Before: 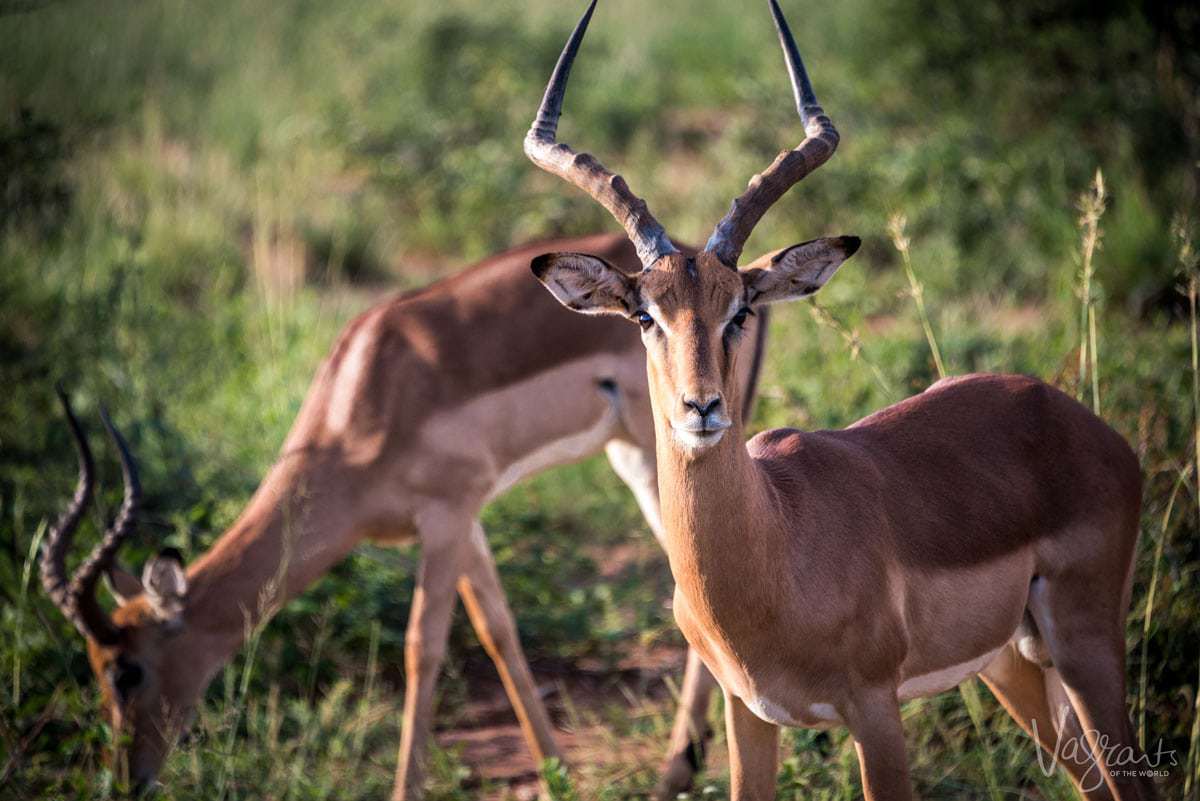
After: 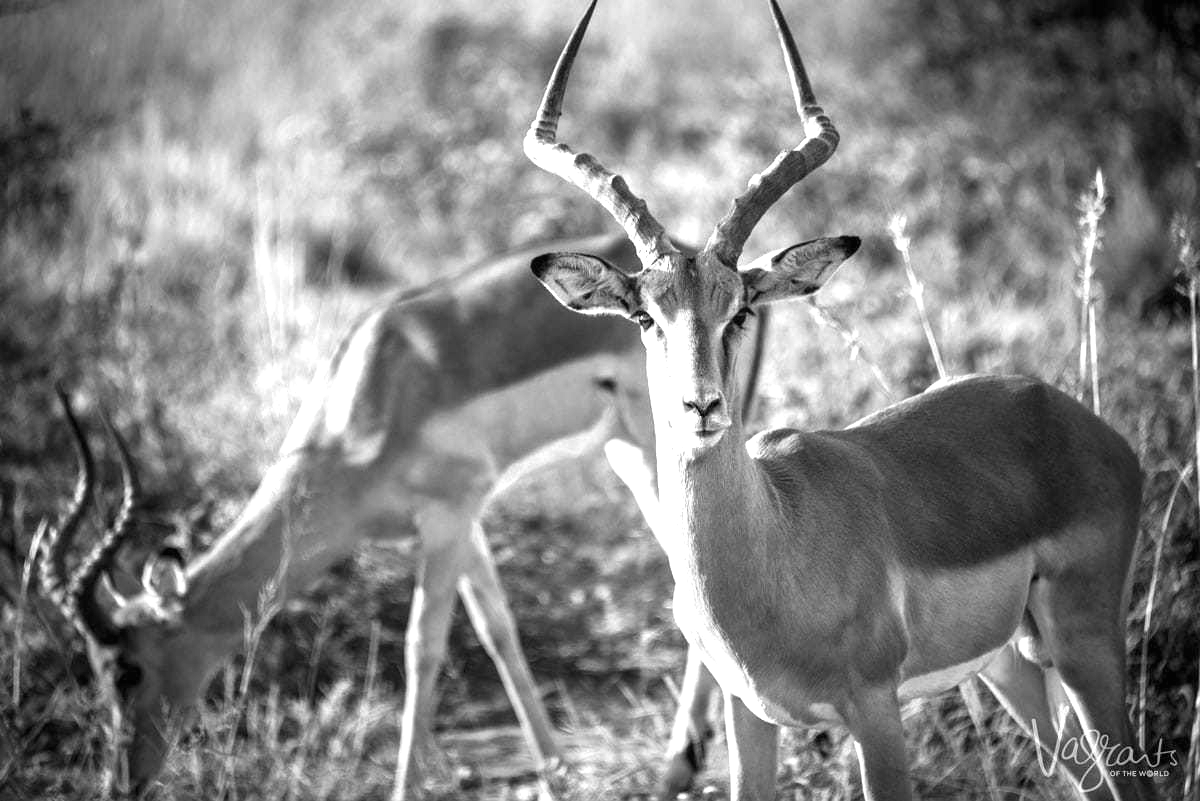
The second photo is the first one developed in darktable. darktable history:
exposure: black level correction 0, exposure 1.2 EV, compensate exposure bias true, compensate highlight preservation false
monochrome: on, module defaults
color balance rgb: hue shift 180°, global vibrance 50%, contrast 0.32%
